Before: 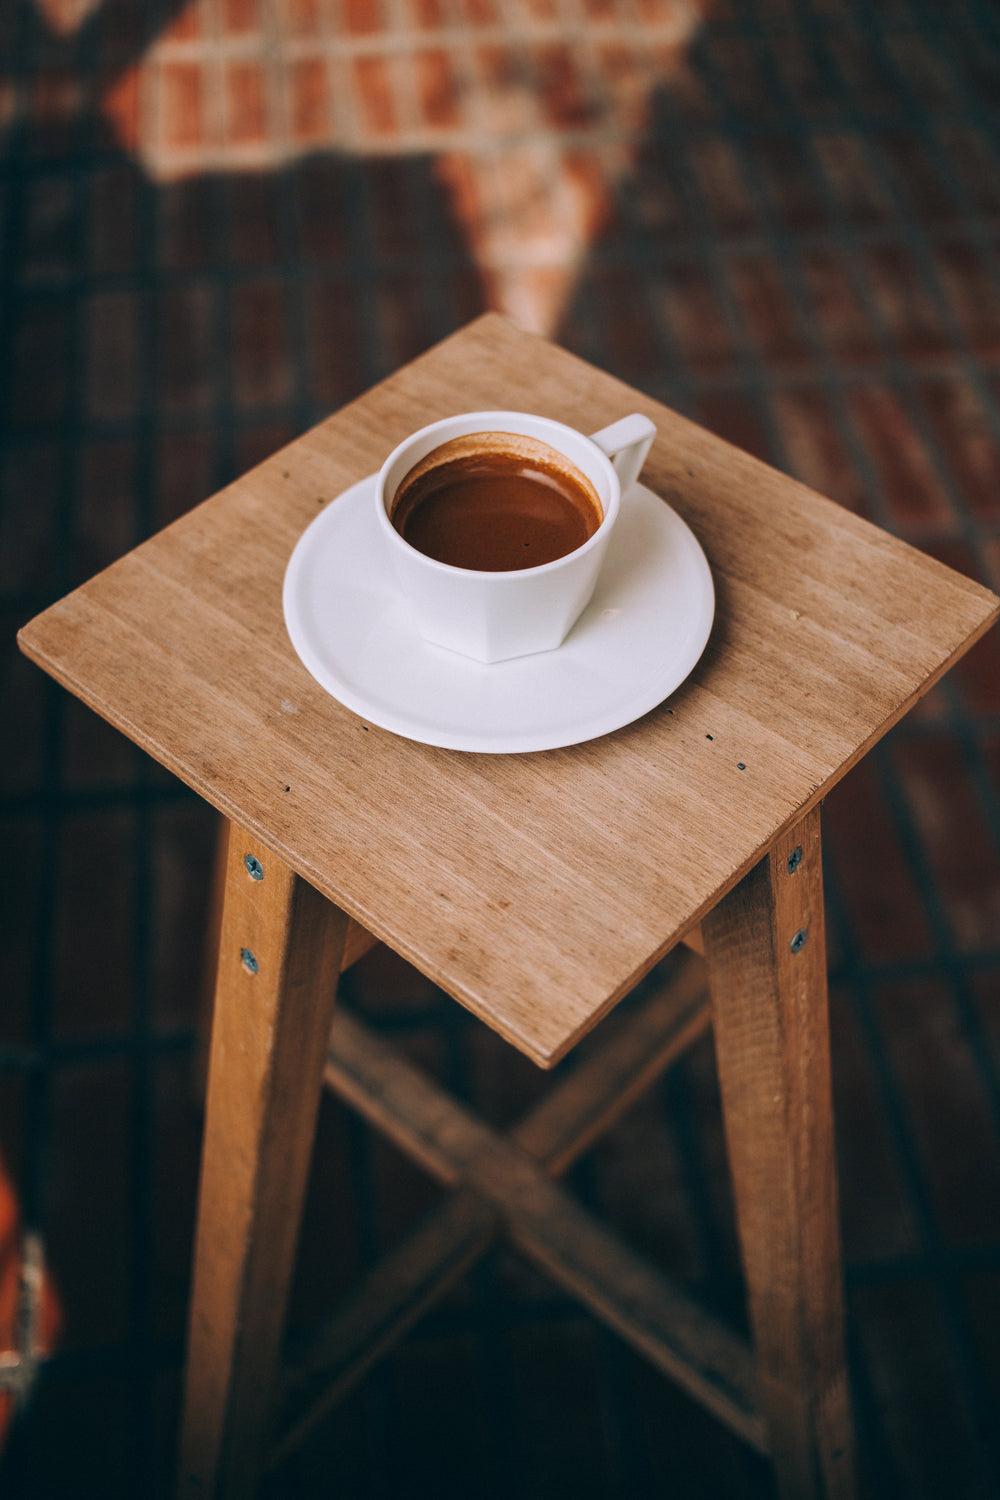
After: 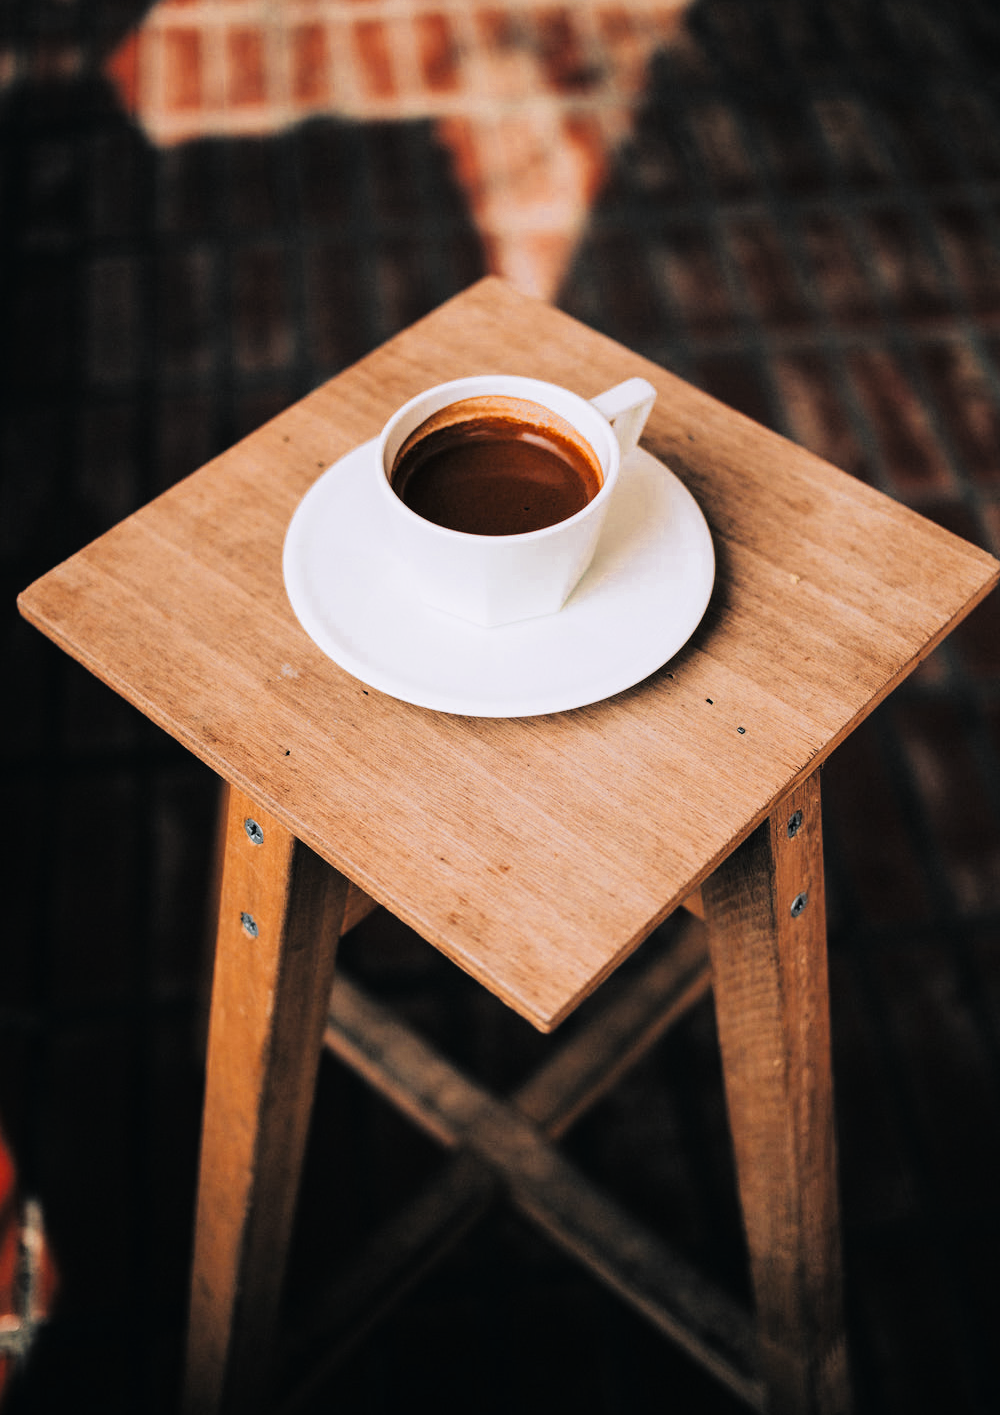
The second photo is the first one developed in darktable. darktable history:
tone curve: curves: ch0 [(0, 0) (0.003, 0.001) (0.011, 0.004) (0.025, 0.008) (0.044, 0.015) (0.069, 0.022) (0.1, 0.031) (0.136, 0.052) (0.177, 0.101) (0.224, 0.181) (0.277, 0.289) (0.335, 0.418) (0.399, 0.541) (0.468, 0.65) (0.543, 0.739) (0.623, 0.817) (0.709, 0.882) (0.801, 0.919) (0.898, 0.958) (1, 1)], color space Lab, linked channels, preserve colors none
crop and rotate: top 2.46%, bottom 3.165%
color zones: curves: ch0 [(0.035, 0.242) (0.25, 0.5) (0.384, 0.214) (0.488, 0.255) (0.75, 0.5)]; ch1 [(0.063, 0.379) (0.25, 0.5) (0.354, 0.201) (0.489, 0.085) (0.729, 0.271)]; ch2 [(0.25, 0.5) (0.38, 0.517) (0.442, 0.51) (0.735, 0.456)]
